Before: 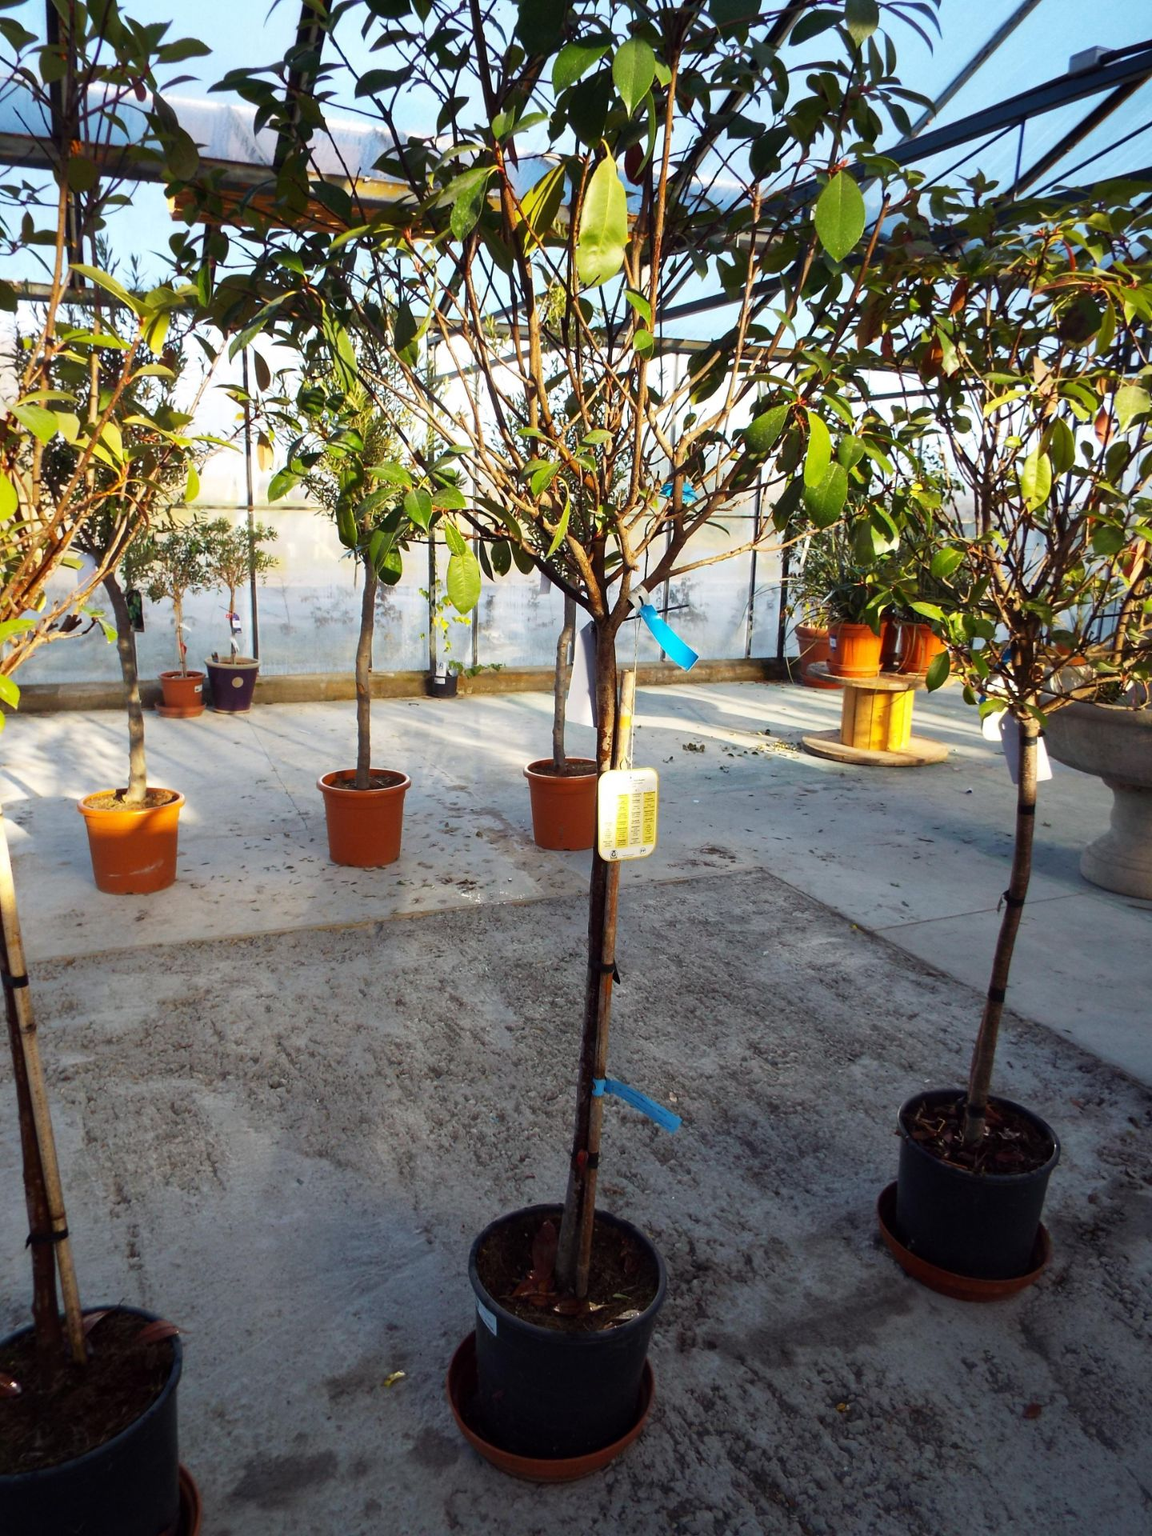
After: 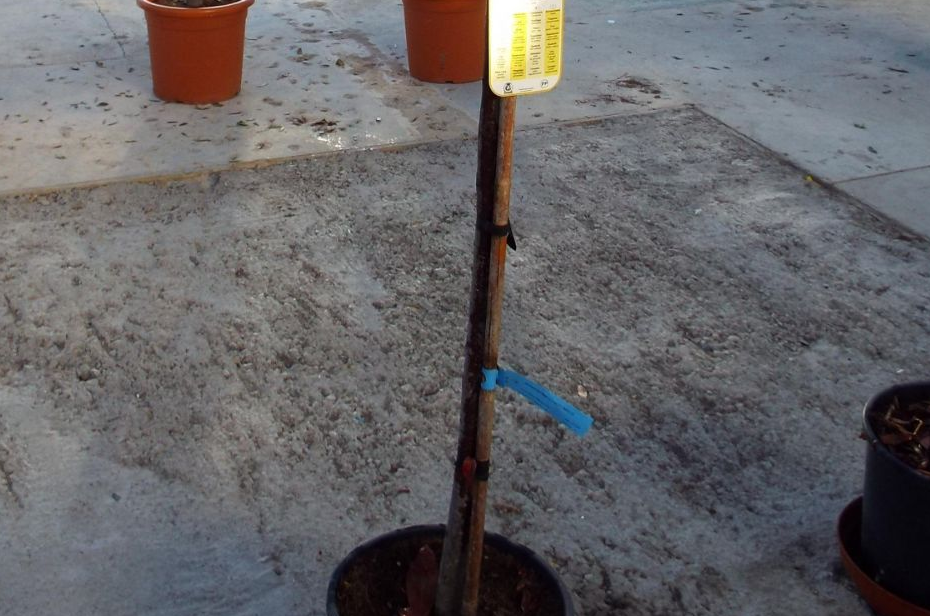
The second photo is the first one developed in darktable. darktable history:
crop: left 18.023%, top 51.079%, right 17.344%, bottom 16.817%
